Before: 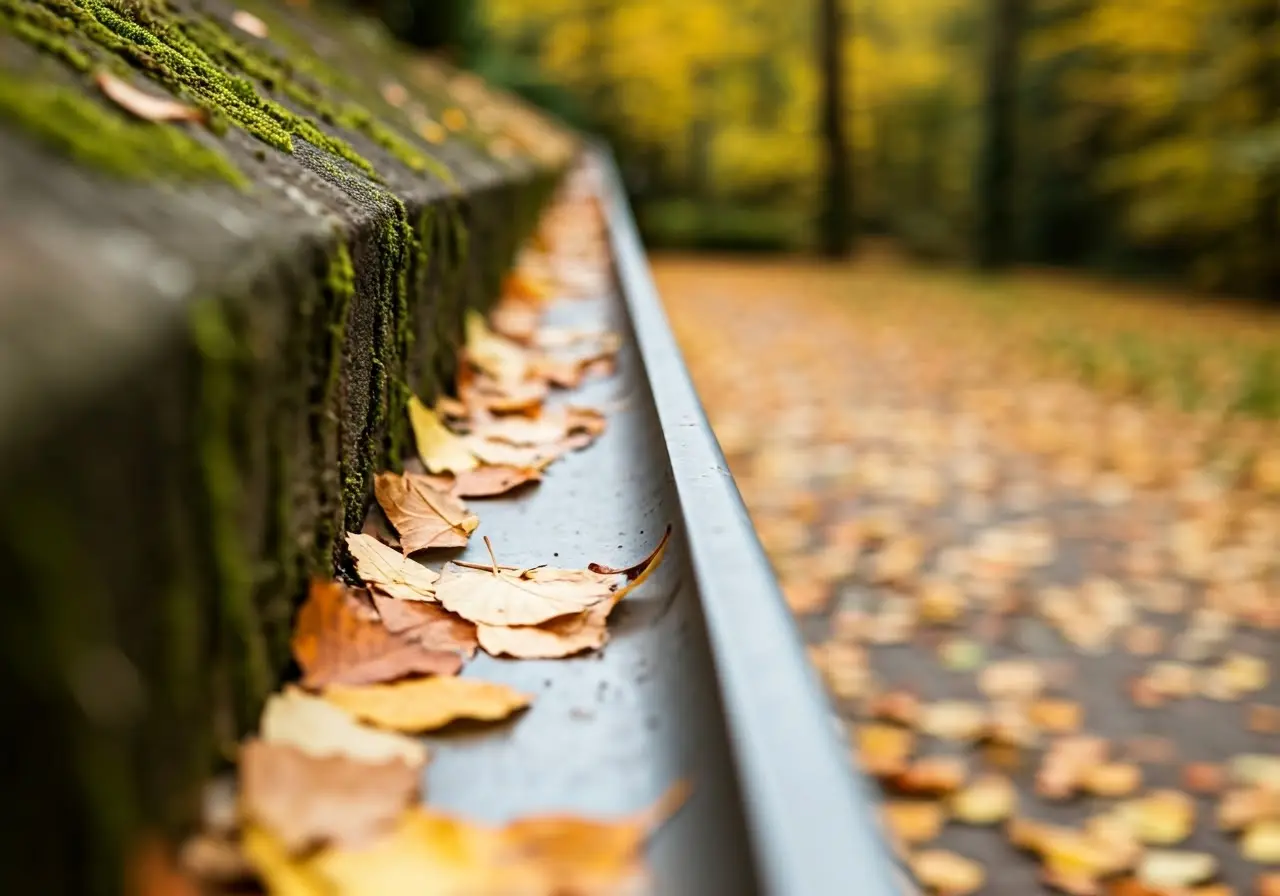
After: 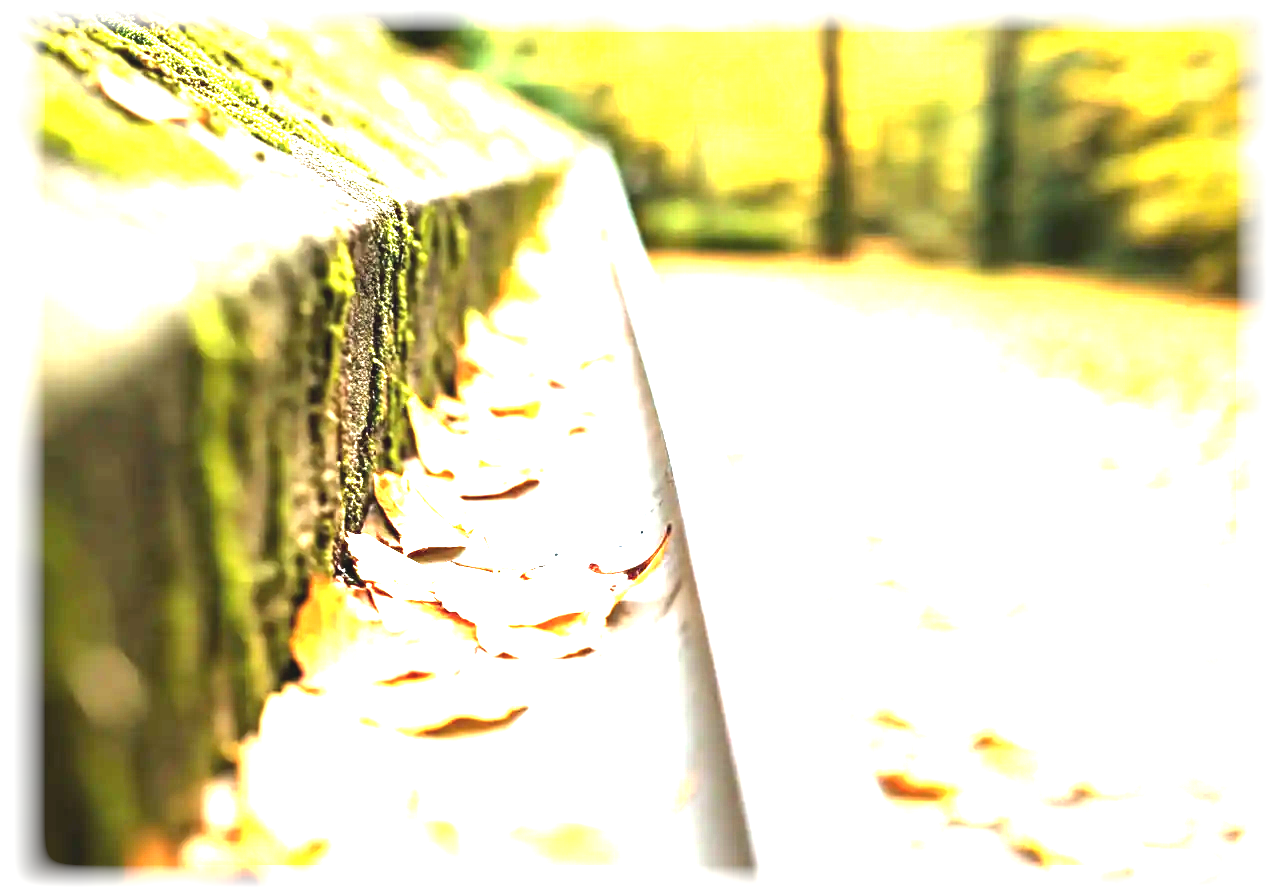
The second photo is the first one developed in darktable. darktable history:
vignetting: fall-off start 93%, fall-off radius 5%, brightness 1, saturation -0.49, automatic ratio true, width/height ratio 1.332, shape 0.04, unbound false
contrast brightness saturation: saturation -0.1
exposure: black level correction -0.002, exposure 1.35 EV, compensate highlight preservation false
levels: levels [0, 0.281, 0.562]
